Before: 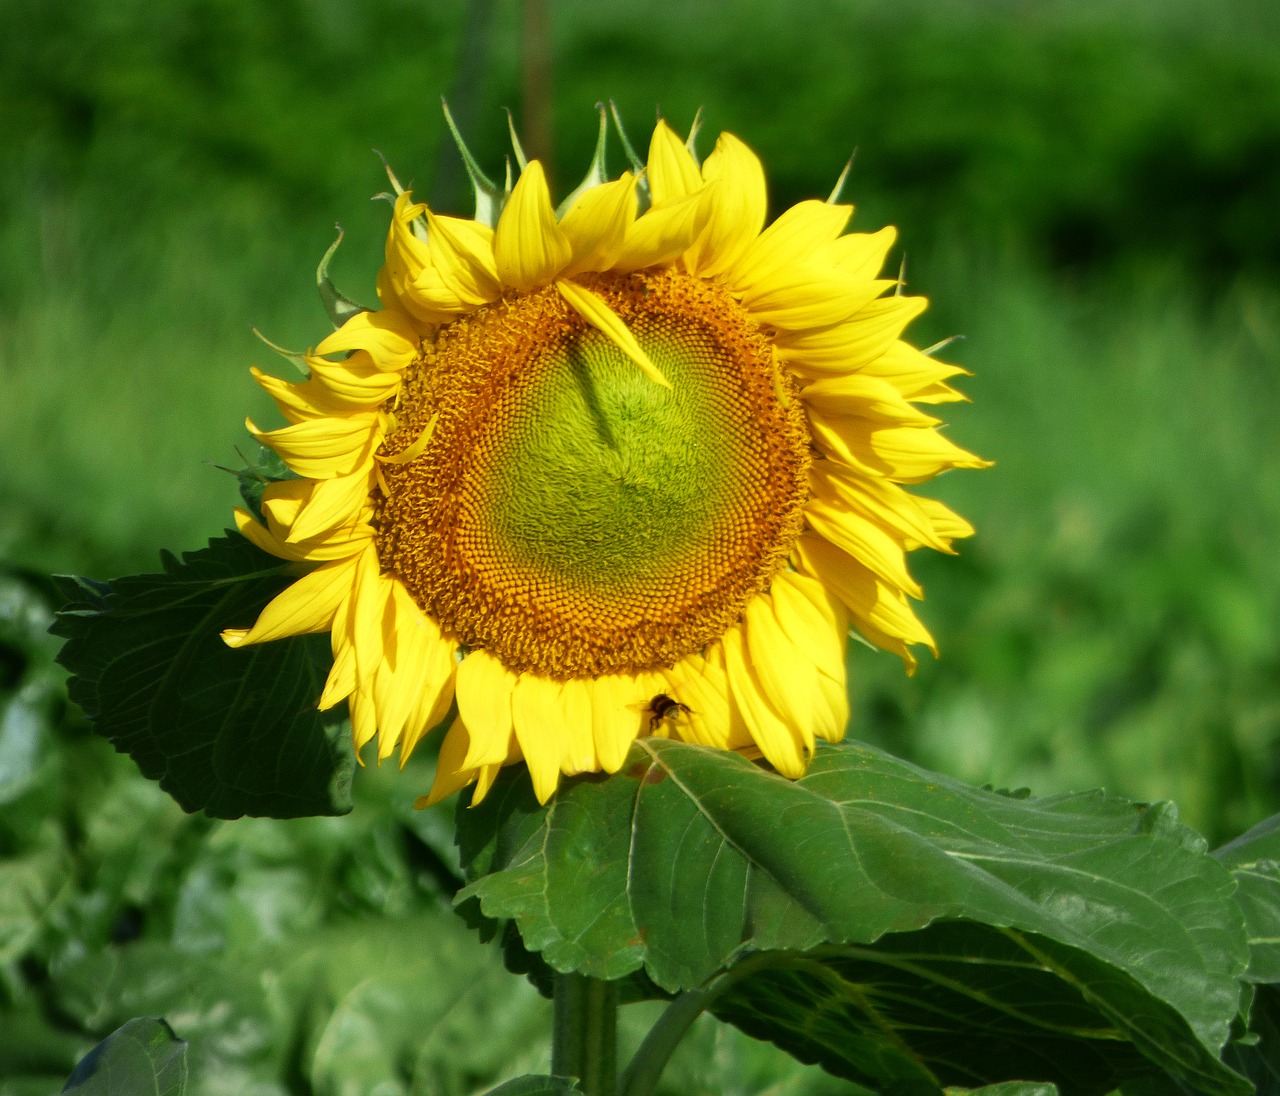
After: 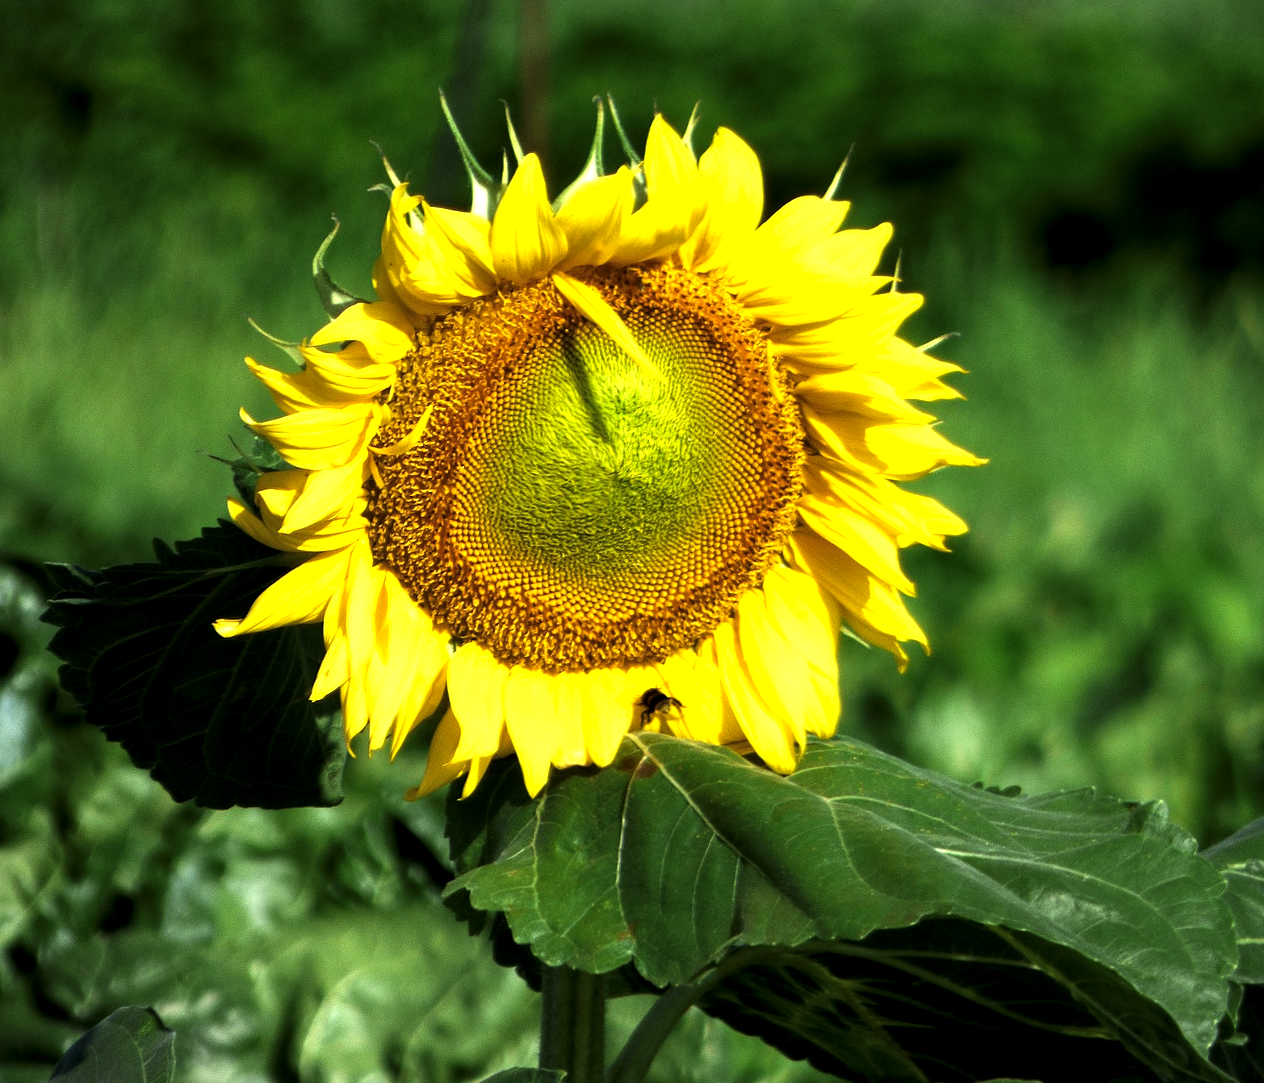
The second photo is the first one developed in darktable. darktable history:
local contrast: highlights 101%, shadows 101%, detail 119%, midtone range 0.2
crop and rotate: angle -0.585°
levels: levels [0.044, 0.475, 0.791]
